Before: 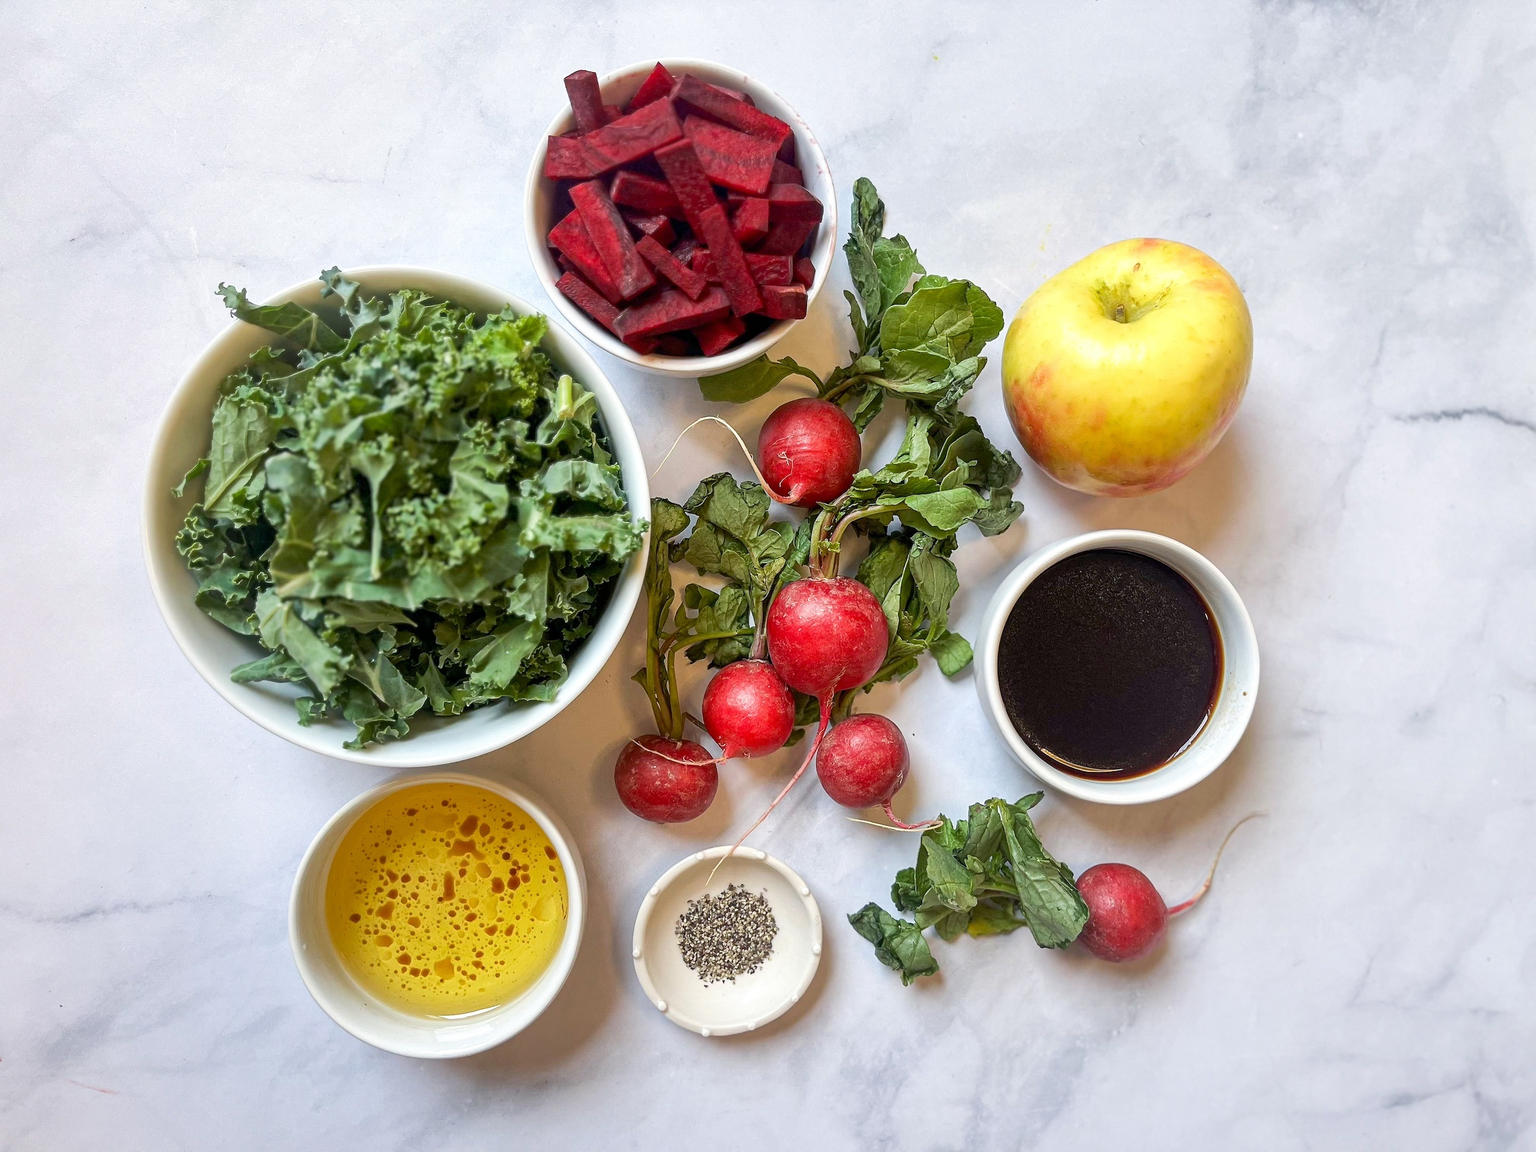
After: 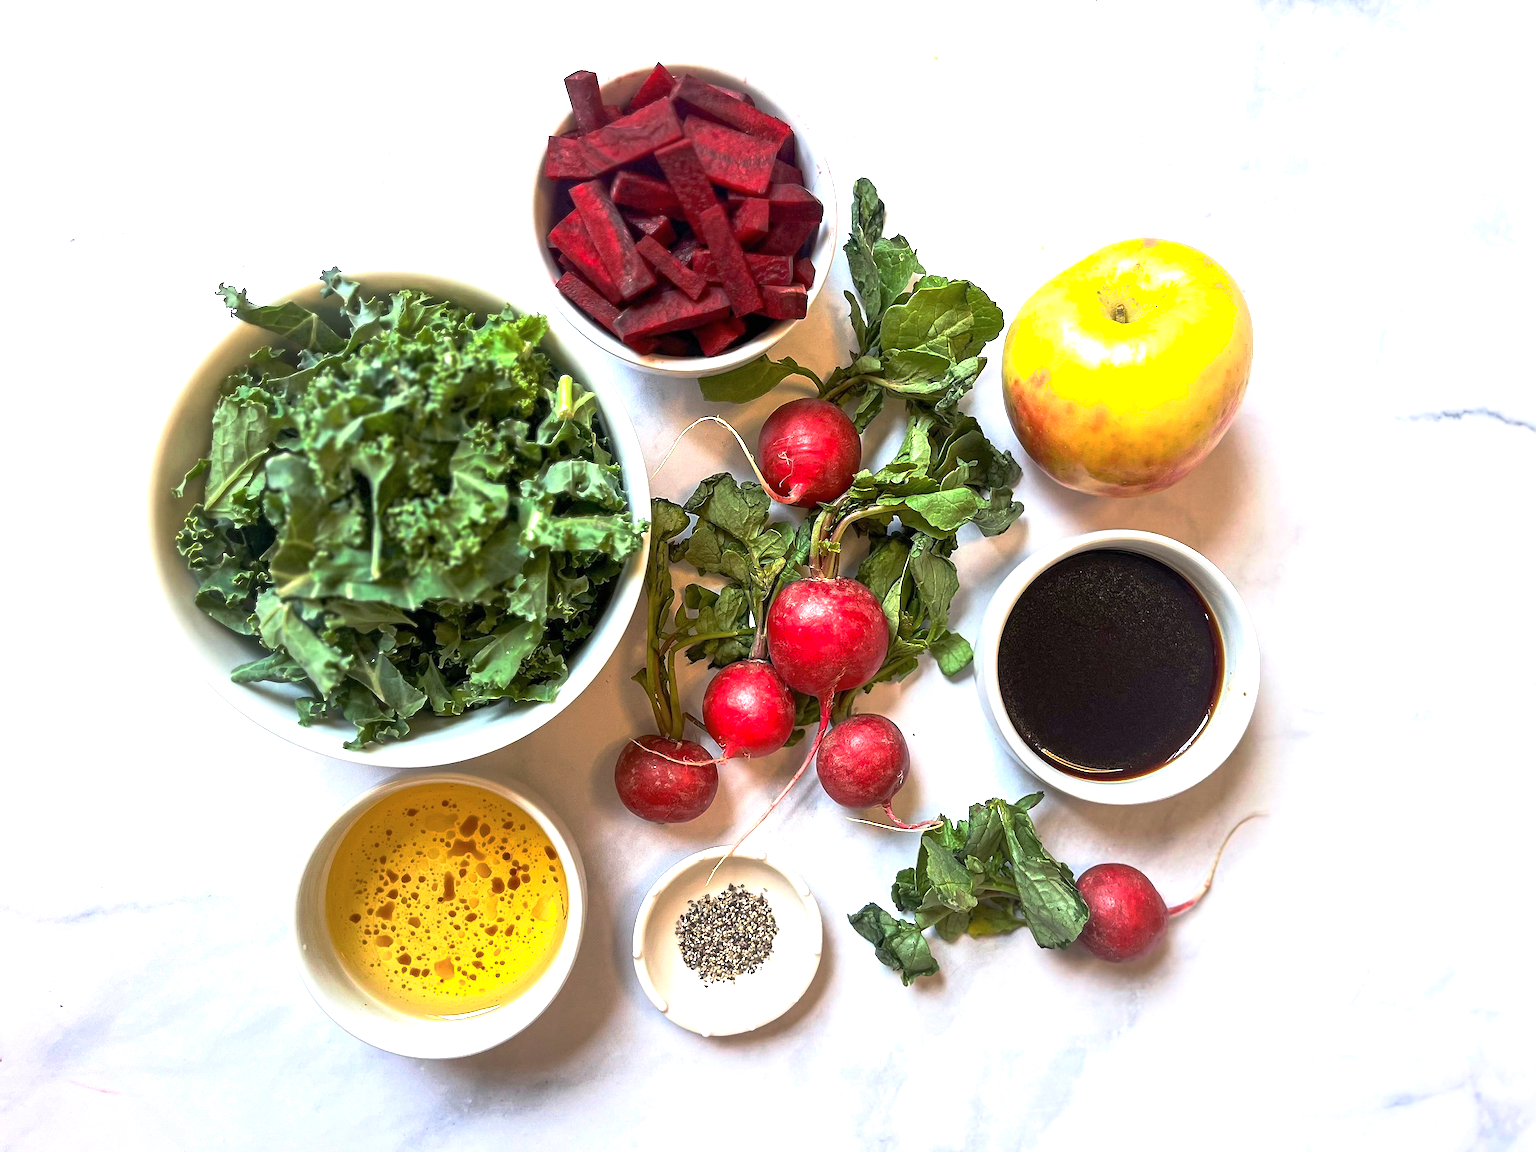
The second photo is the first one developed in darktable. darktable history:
shadows and highlights: shadows 0, highlights 40
exposure: black level correction 0, exposure 0.7 EV, compensate exposure bias true, compensate highlight preservation false
base curve: curves: ch0 [(0, 0) (0.595, 0.418) (1, 1)], preserve colors none
